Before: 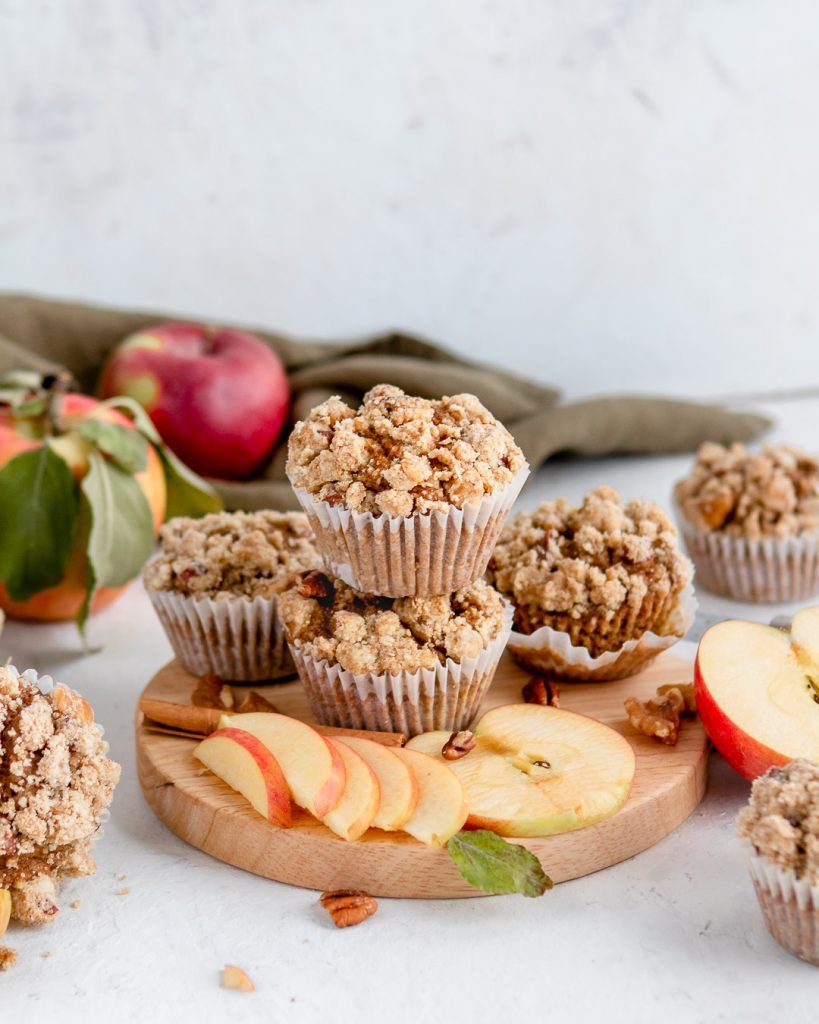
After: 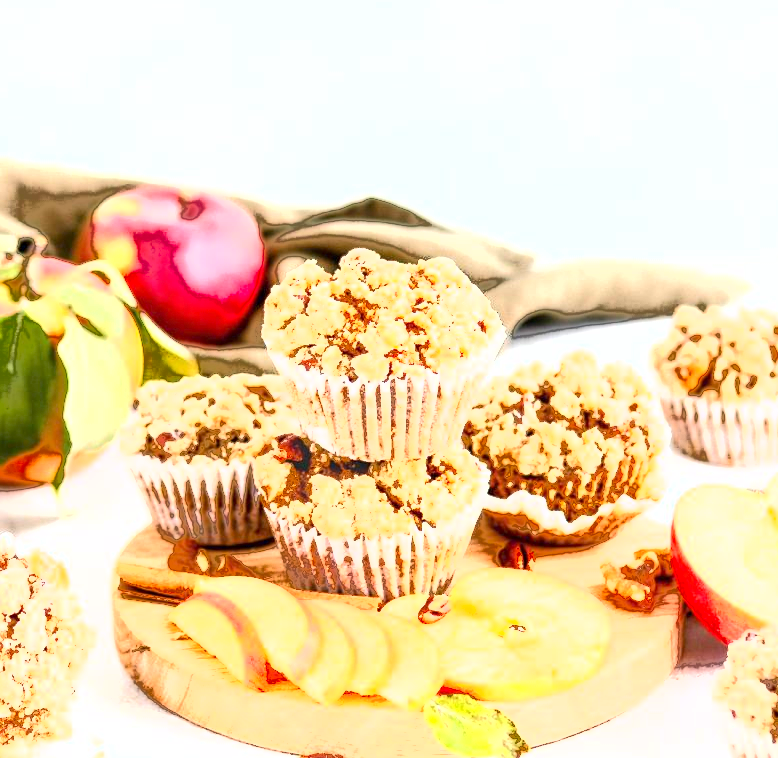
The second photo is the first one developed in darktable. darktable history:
crop and rotate: left 2.991%, top 13.302%, right 1.981%, bottom 12.636%
exposure: exposure 2 EV, compensate highlight preservation false
fill light: exposure -0.73 EV, center 0.69, width 2.2
